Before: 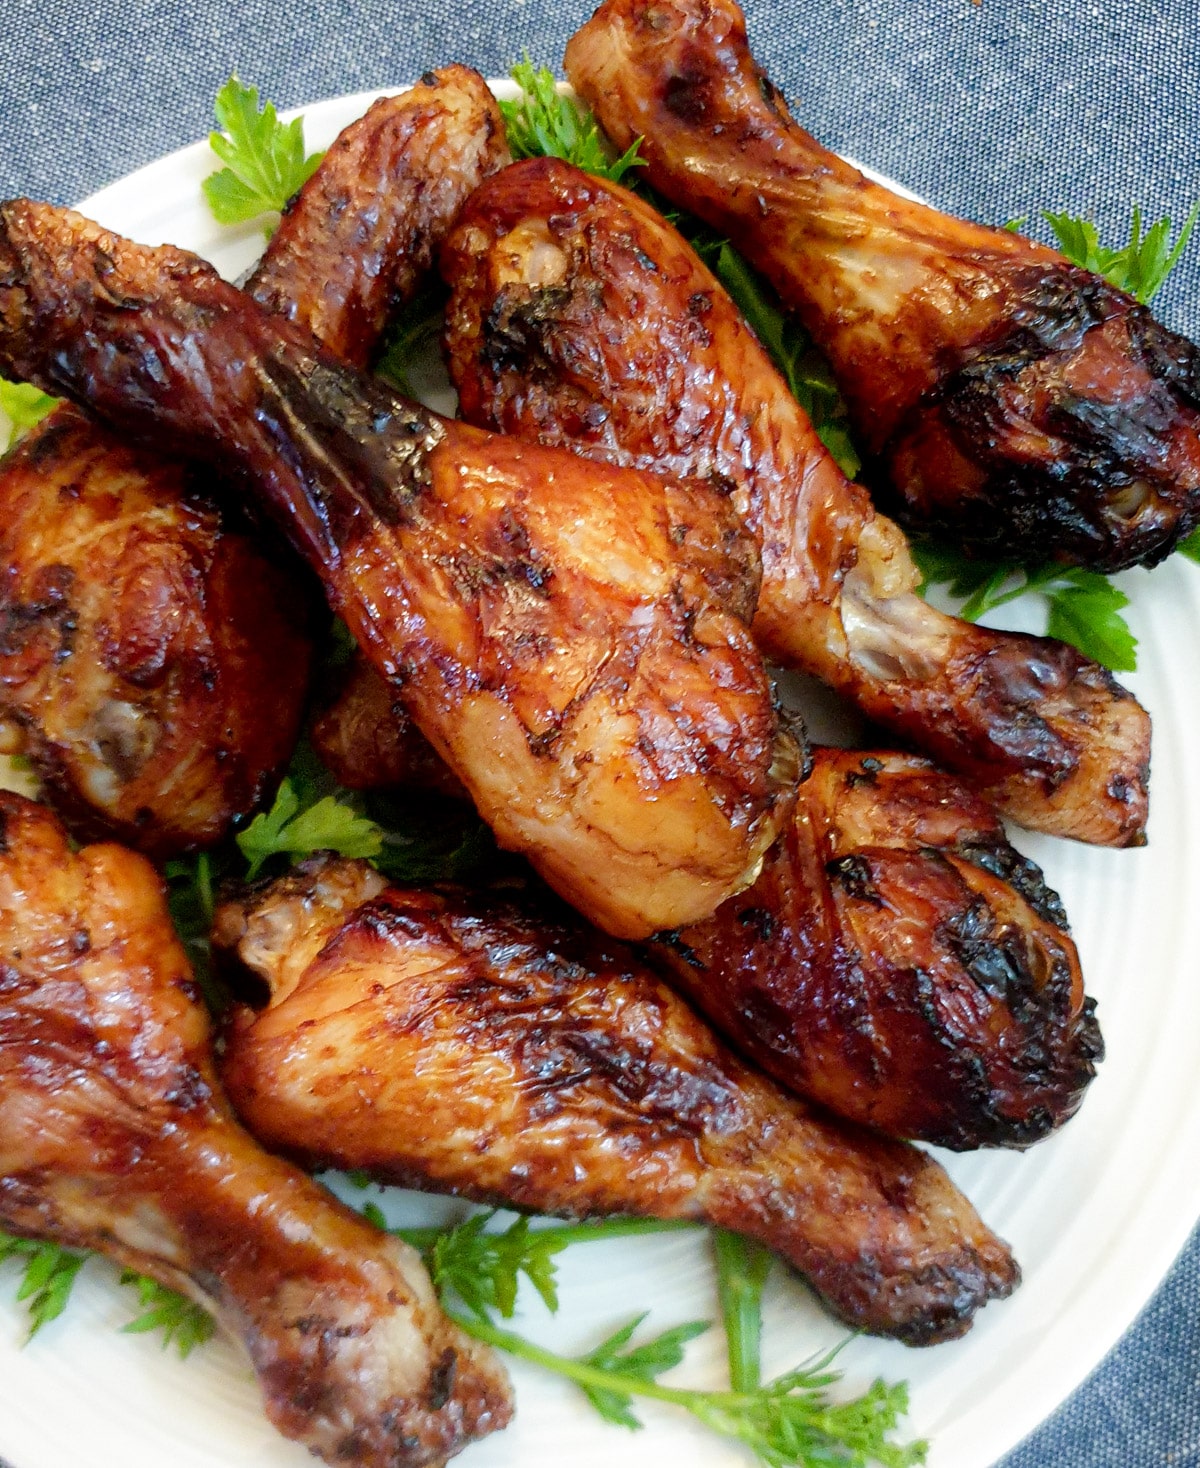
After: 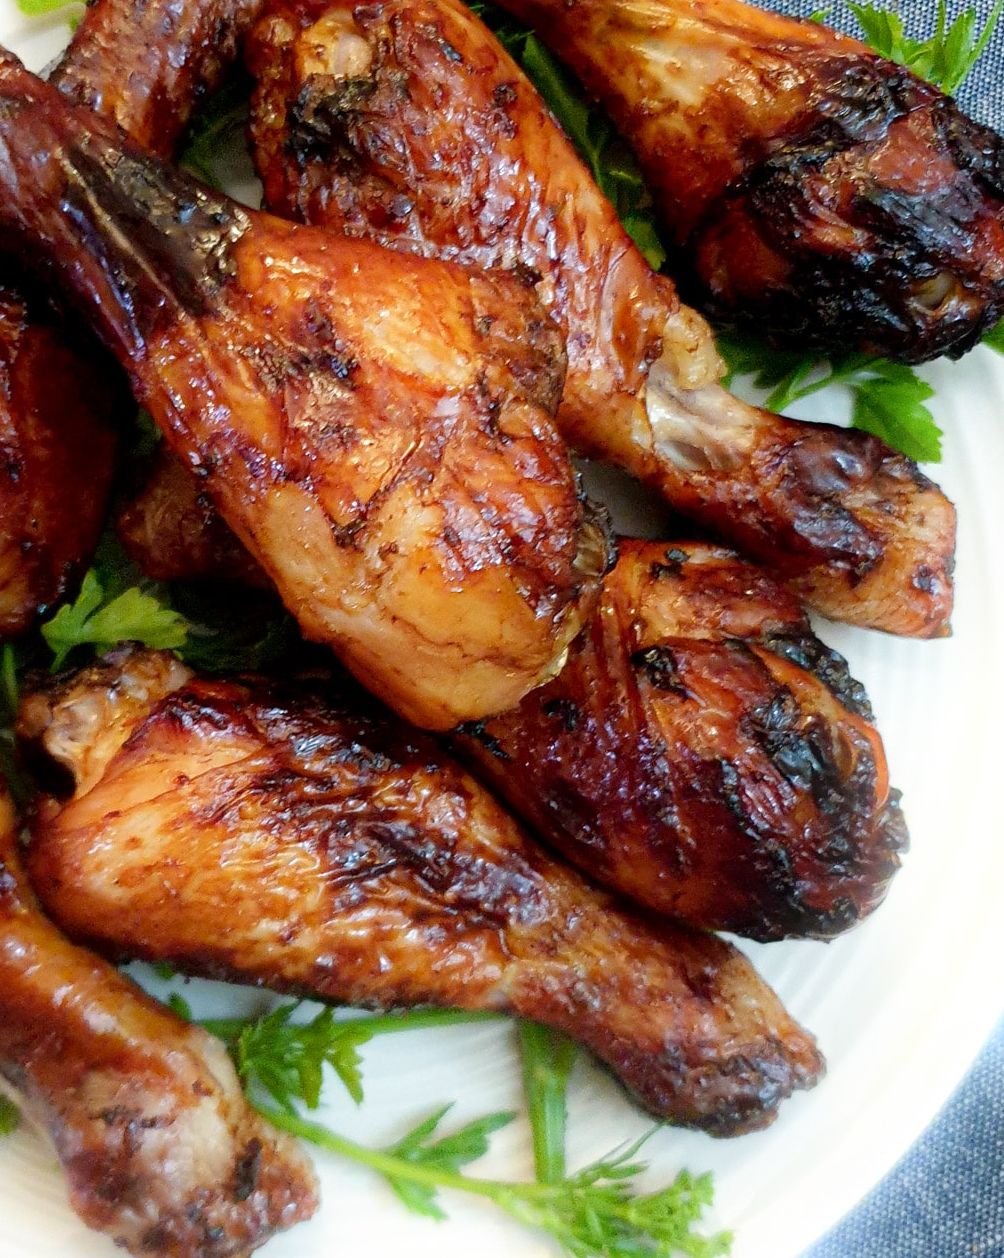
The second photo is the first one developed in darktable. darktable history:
bloom: size 9%, threshold 100%, strength 7%
levels: mode automatic, black 0.023%, white 99.97%, levels [0.062, 0.494, 0.925]
crop: left 16.315%, top 14.246%
